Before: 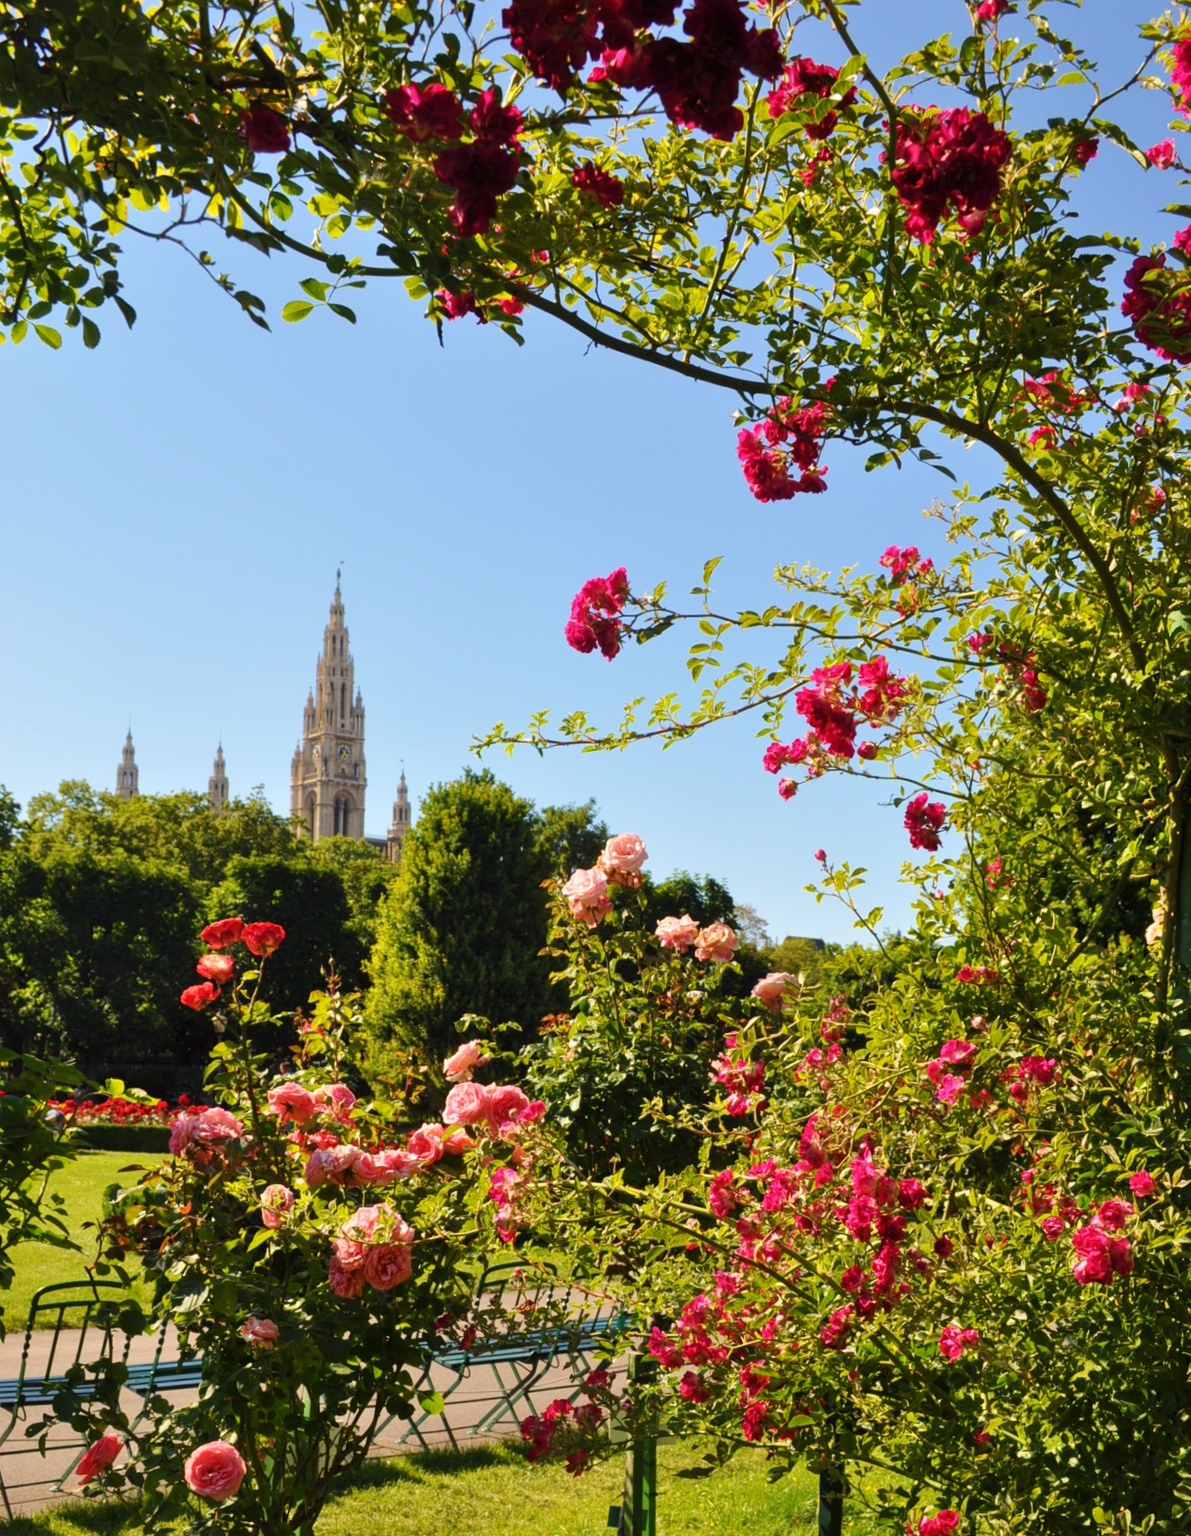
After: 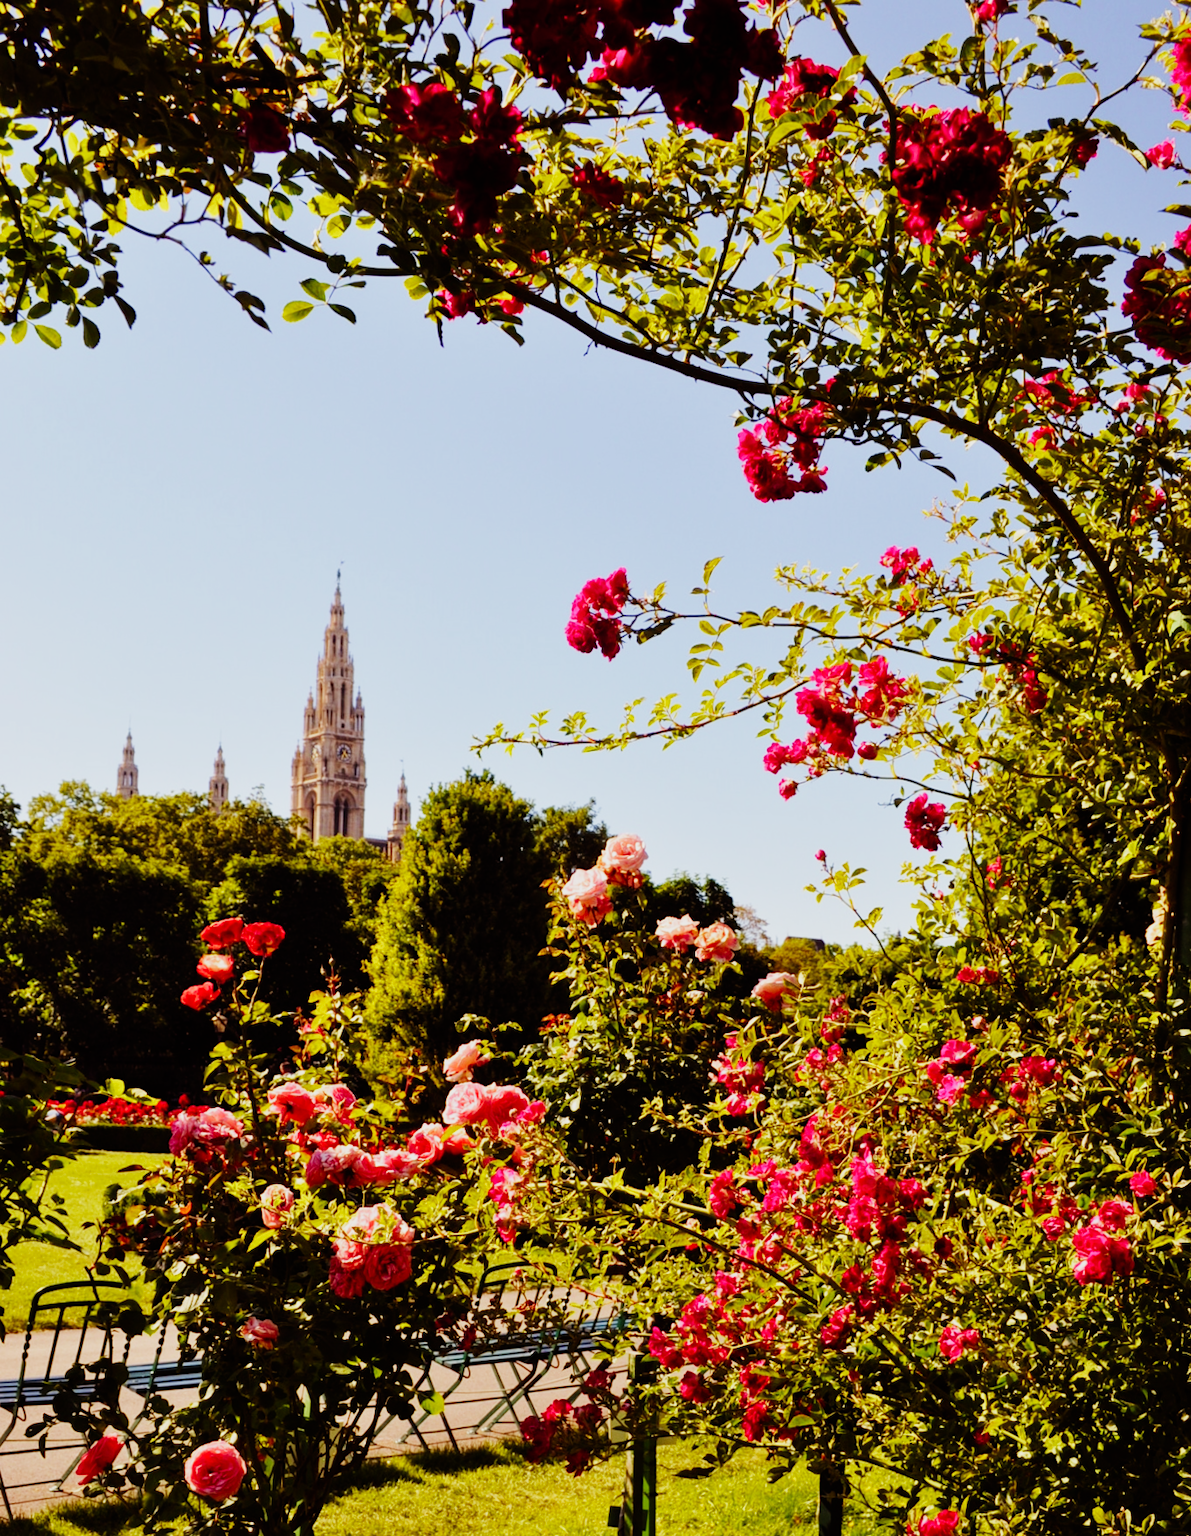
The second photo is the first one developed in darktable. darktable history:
sigmoid: contrast 2, skew -0.2, preserve hue 0%, red attenuation 0.1, red rotation 0.035, green attenuation 0.1, green rotation -0.017, blue attenuation 0.15, blue rotation -0.052, base primaries Rec2020
white balance: emerald 1
rgb levels: mode RGB, independent channels, levels [[0, 0.474, 1], [0, 0.5, 1], [0, 0.5, 1]]
